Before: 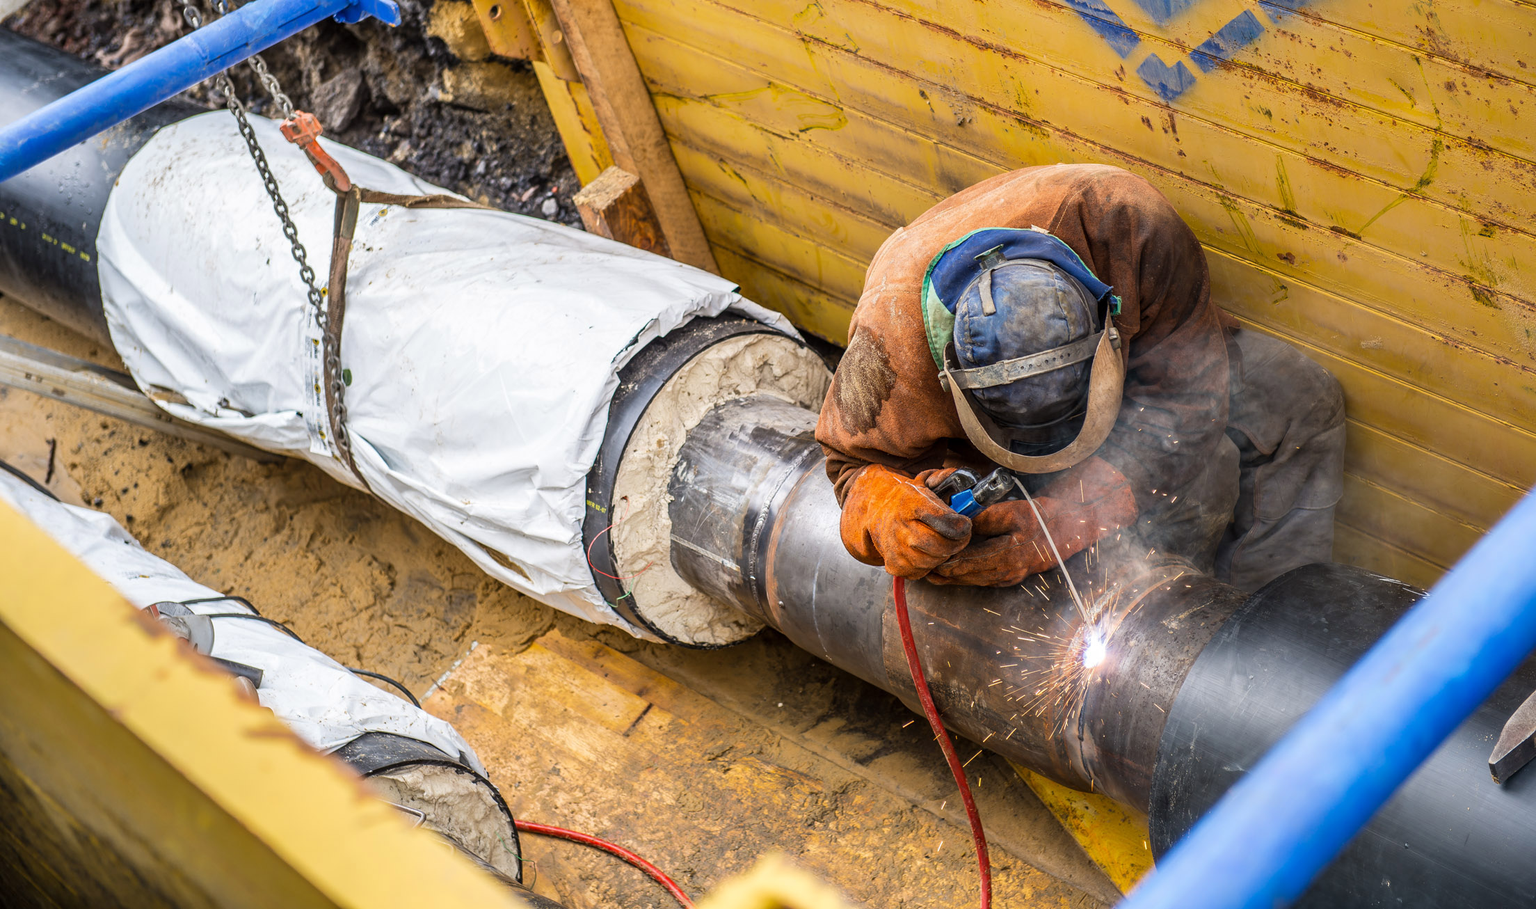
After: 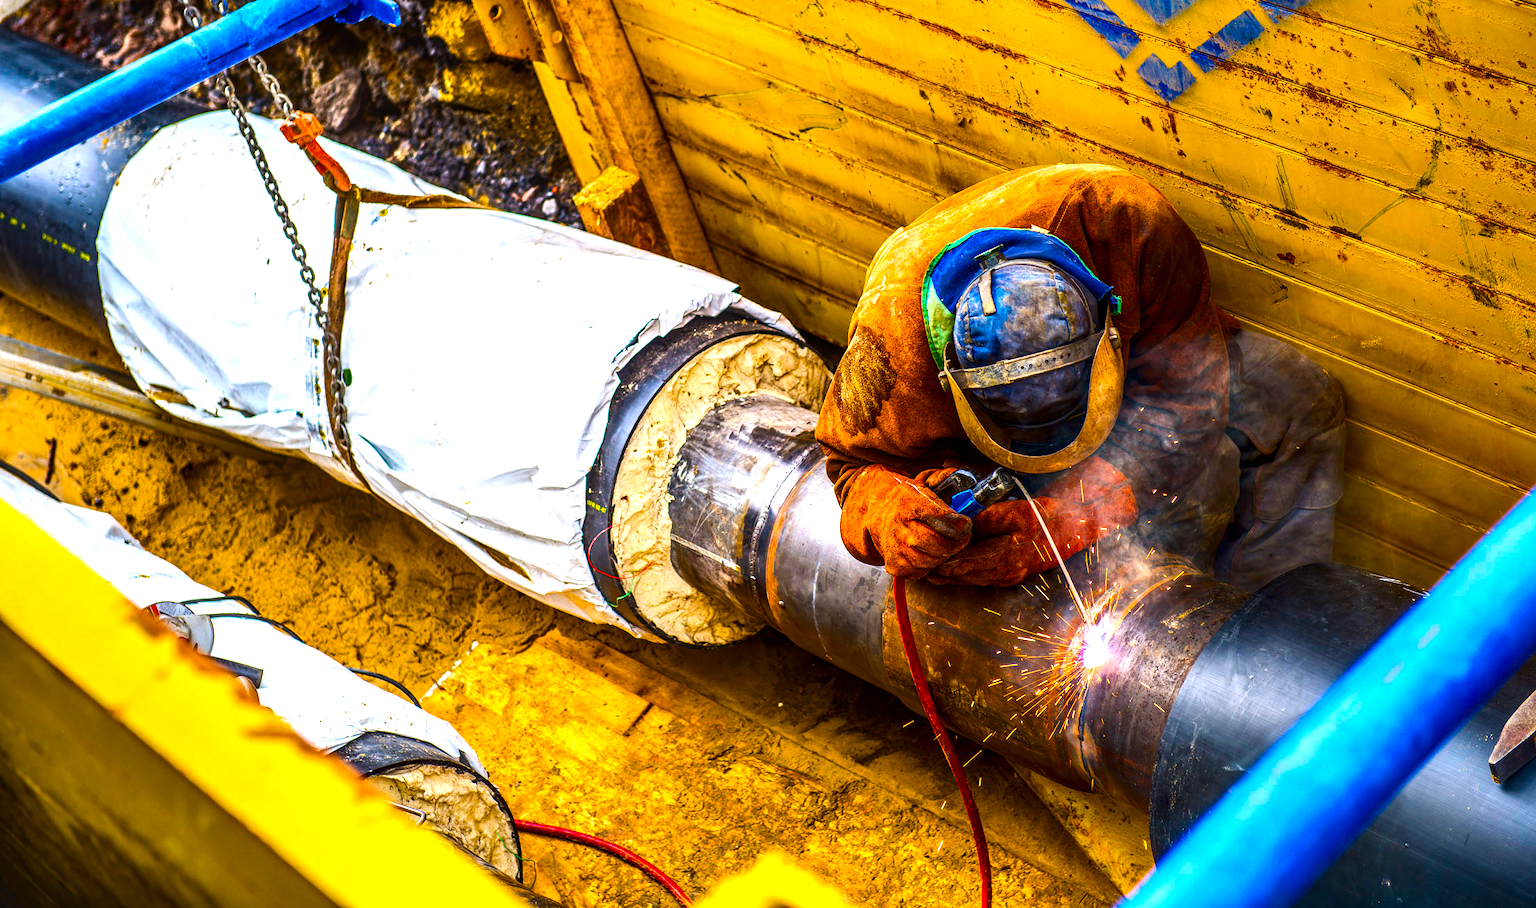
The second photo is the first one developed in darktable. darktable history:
local contrast: on, module defaults
color balance rgb: linear chroma grading › shadows -40%, linear chroma grading › highlights 40%, linear chroma grading › global chroma 45%, linear chroma grading › mid-tones -30%, perceptual saturation grading › global saturation 55%, perceptual saturation grading › highlights -50%, perceptual saturation grading › mid-tones 40%, perceptual saturation grading › shadows 30%, perceptual brilliance grading › global brilliance 20%, perceptual brilliance grading › shadows -40%, global vibrance 35%
contrast brightness saturation: contrast 0.12, brightness -0.12, saturation 0.2
base curve: curves: ch0 [(0, 0) (0.283, 0.295) (1, 1)], preserve colors none
